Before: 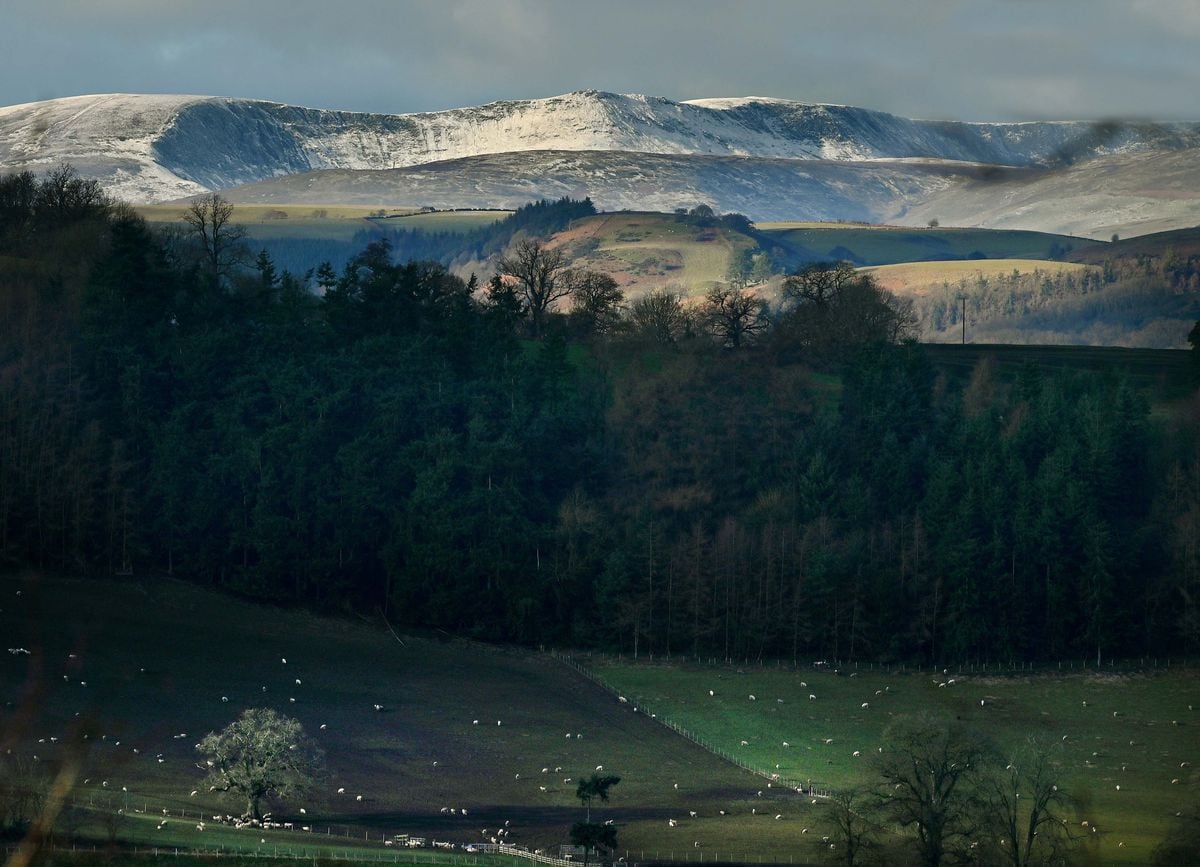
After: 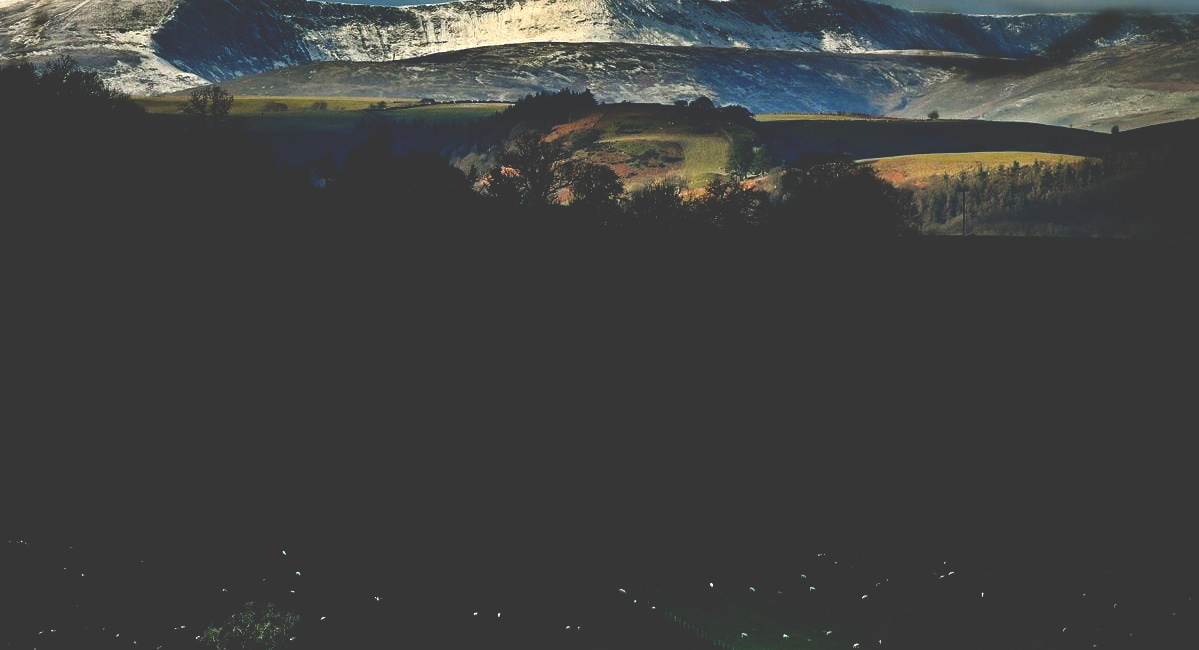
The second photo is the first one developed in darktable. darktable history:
base curve: curves: ch0 [(0, 0.036) (0.083, 0.04) (0.804, 1)], preserve colors none
crop and rotate: top 12.5%, bottom 12.5%
